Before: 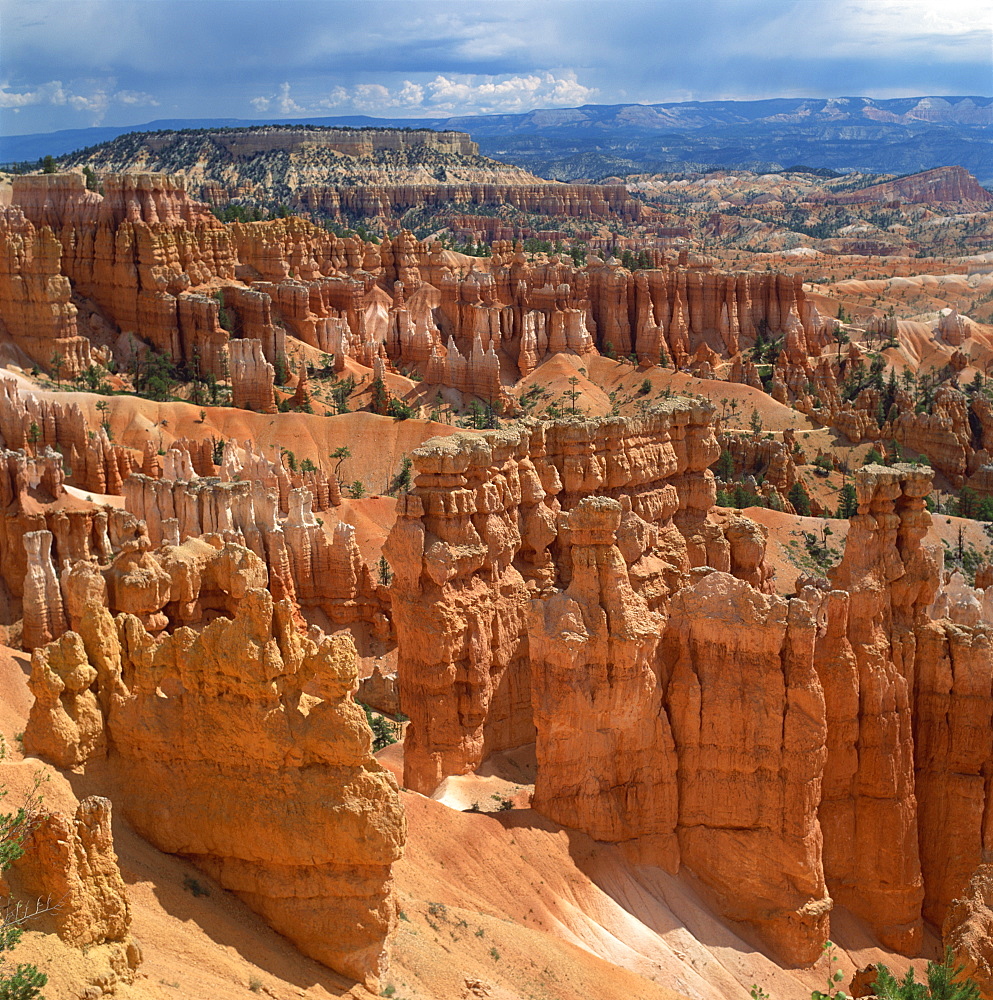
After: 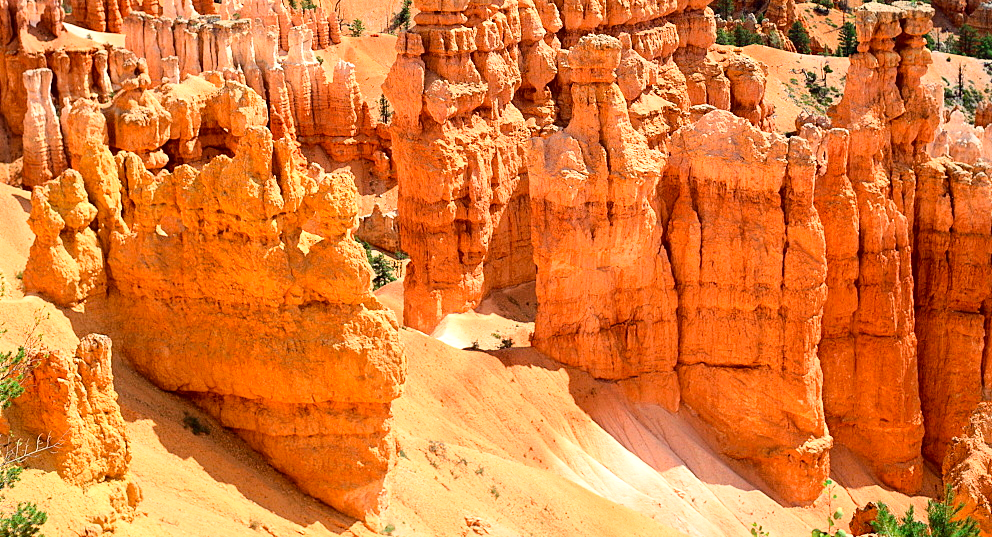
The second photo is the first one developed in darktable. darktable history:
exposure: black level correction 0.003, exposure 0.147 EV, compensate highlight preservation false
crop and rotate: top 46.27%, right 0.009%
local contrast: mode bilateral grid, contrast 21, coarseness 51, detail 120%, midtone range 0.2
base curve: curves: ch0 [(0, 0) (0.028, 0.03) (0.121, 0.232) (0.46, 0.748) (0.859, 0.968) (1, 1)]
